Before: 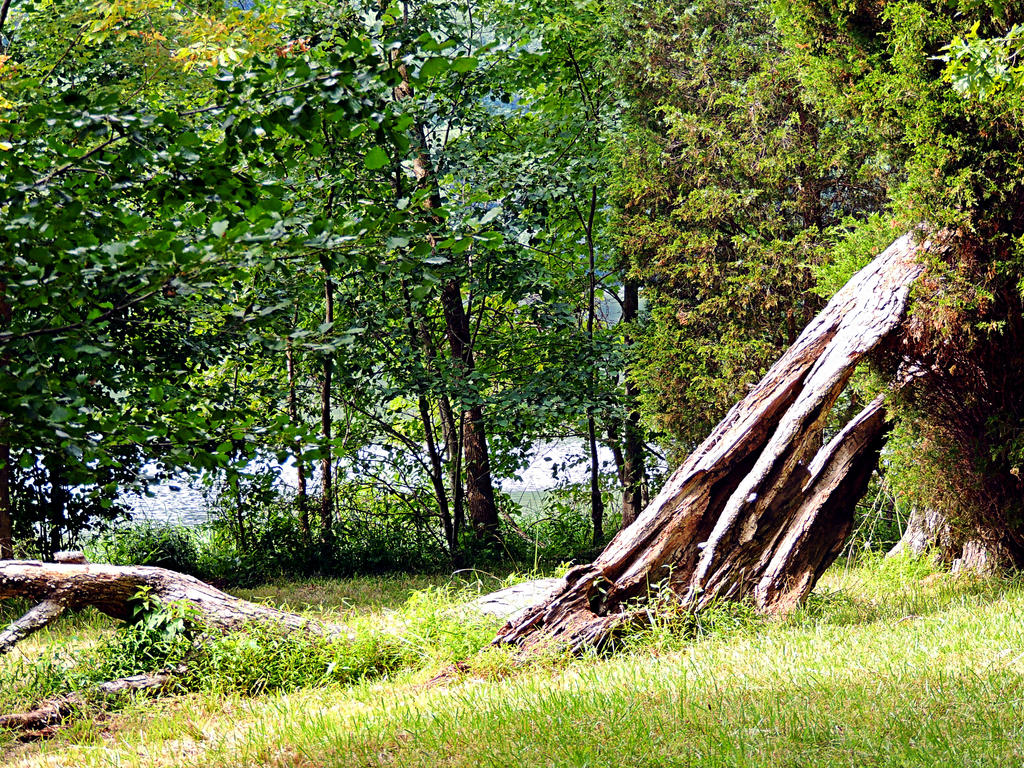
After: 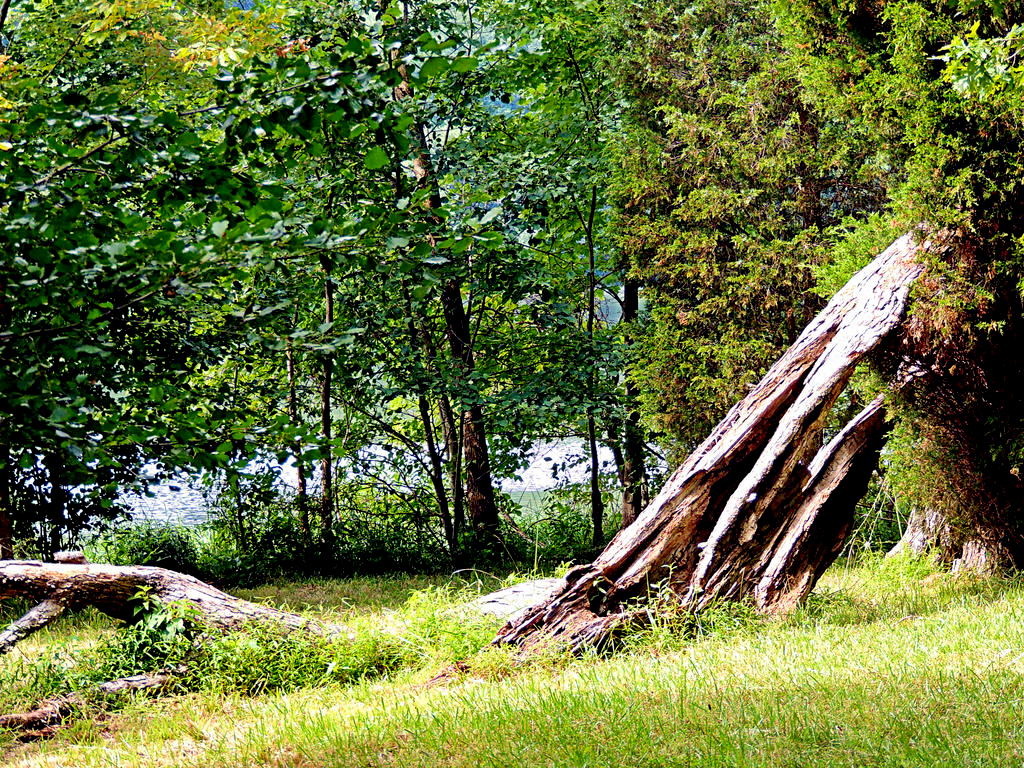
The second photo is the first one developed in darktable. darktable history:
velvia: on, module defaults
exposure: black level correction 0.01, exposure 0.007 EV, compensate highlight preservation false
